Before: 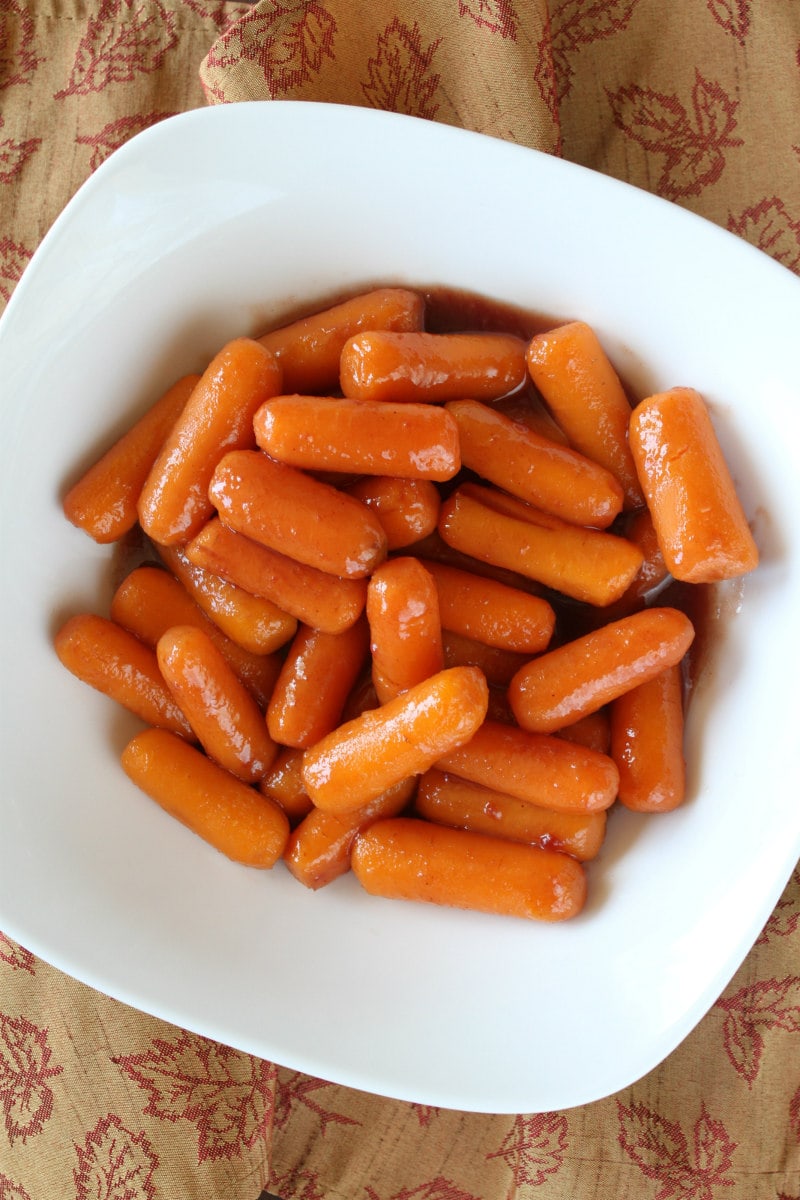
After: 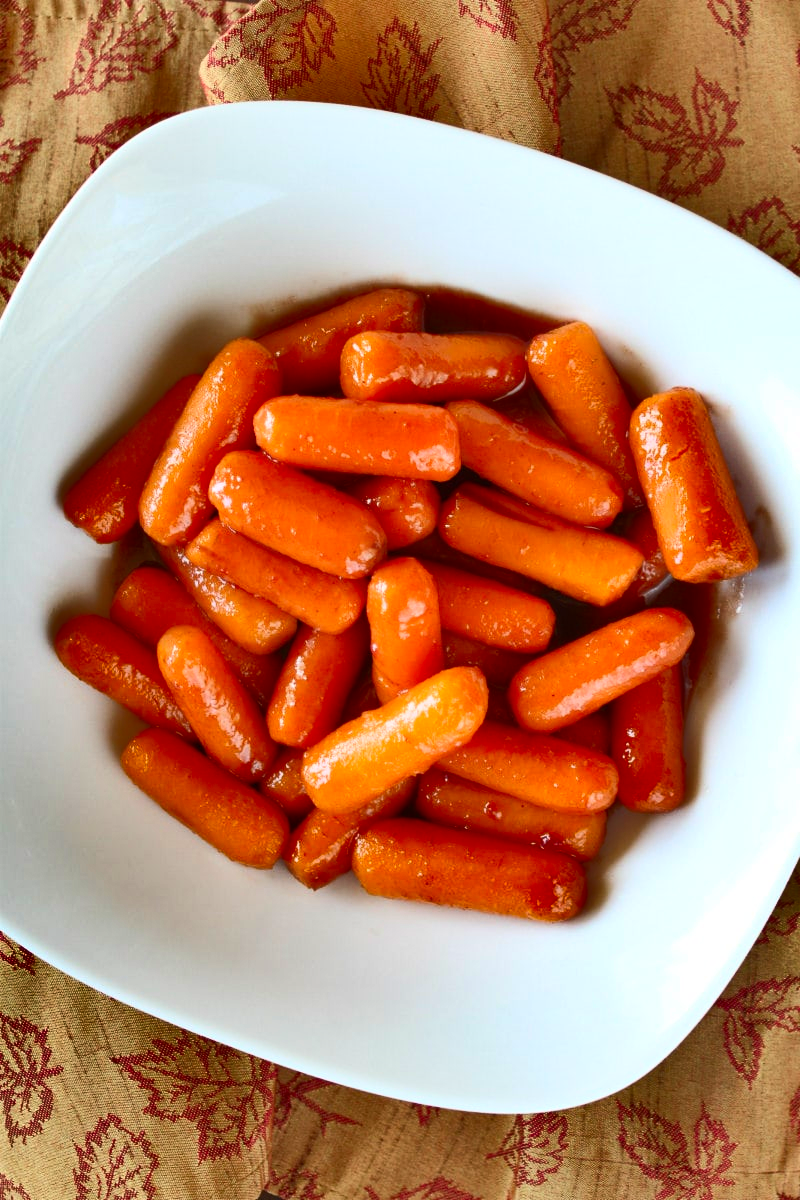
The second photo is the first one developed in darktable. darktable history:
contrast brightness saturation: contrast 0.233, brightness 0.109, saturation 0.287
shadows and highlights: shadows 19.08, highlights -84.31, soften with gaussian
